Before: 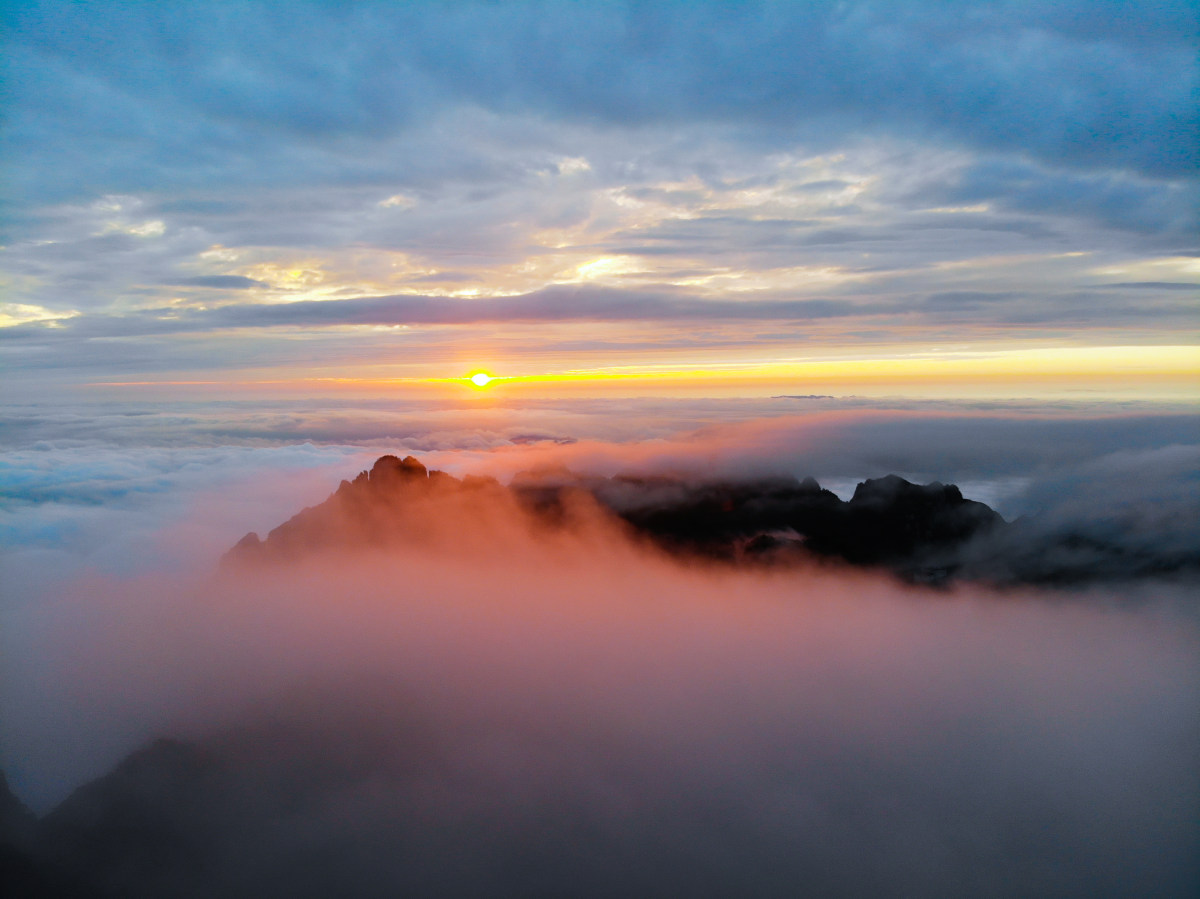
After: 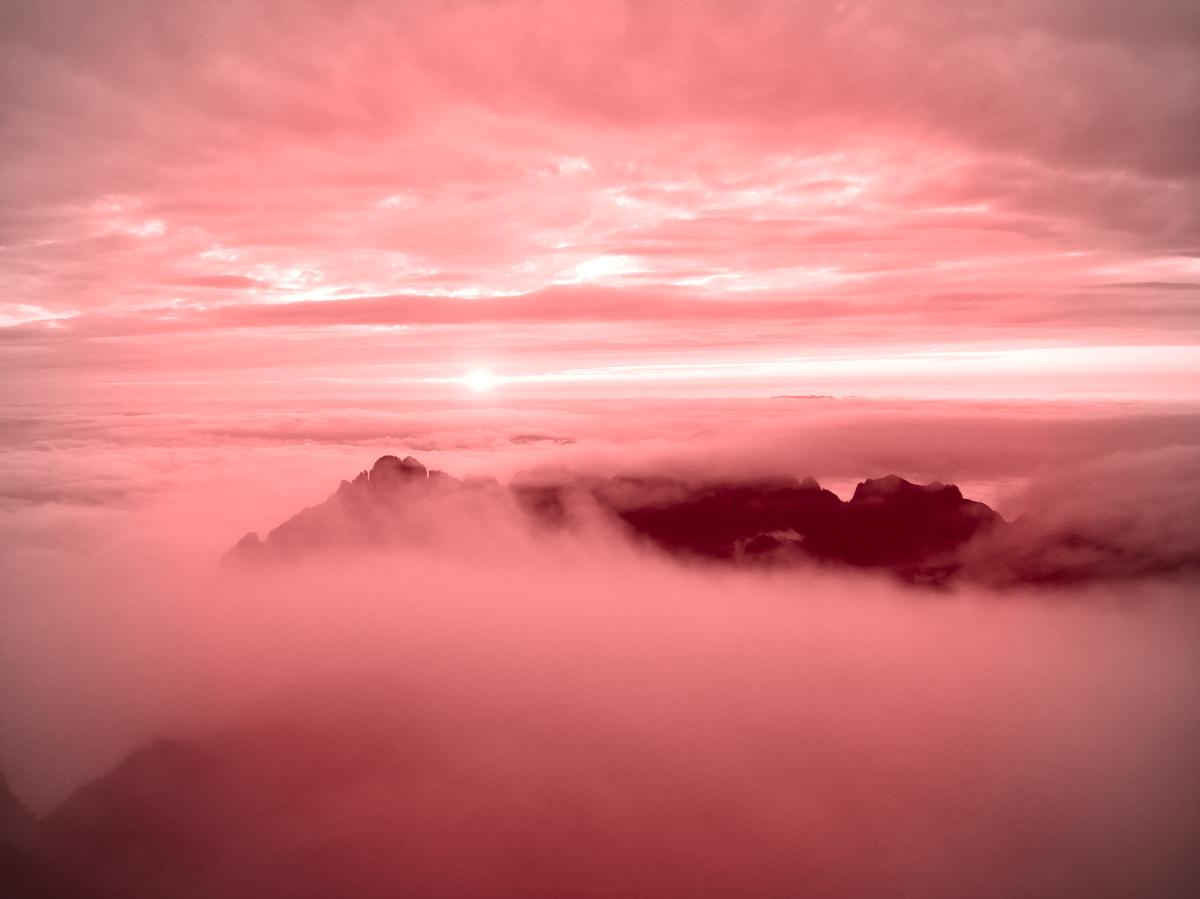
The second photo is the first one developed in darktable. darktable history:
colorize: saturation 60%, source mix 100%
vignetting: fall-off start 71.74%
